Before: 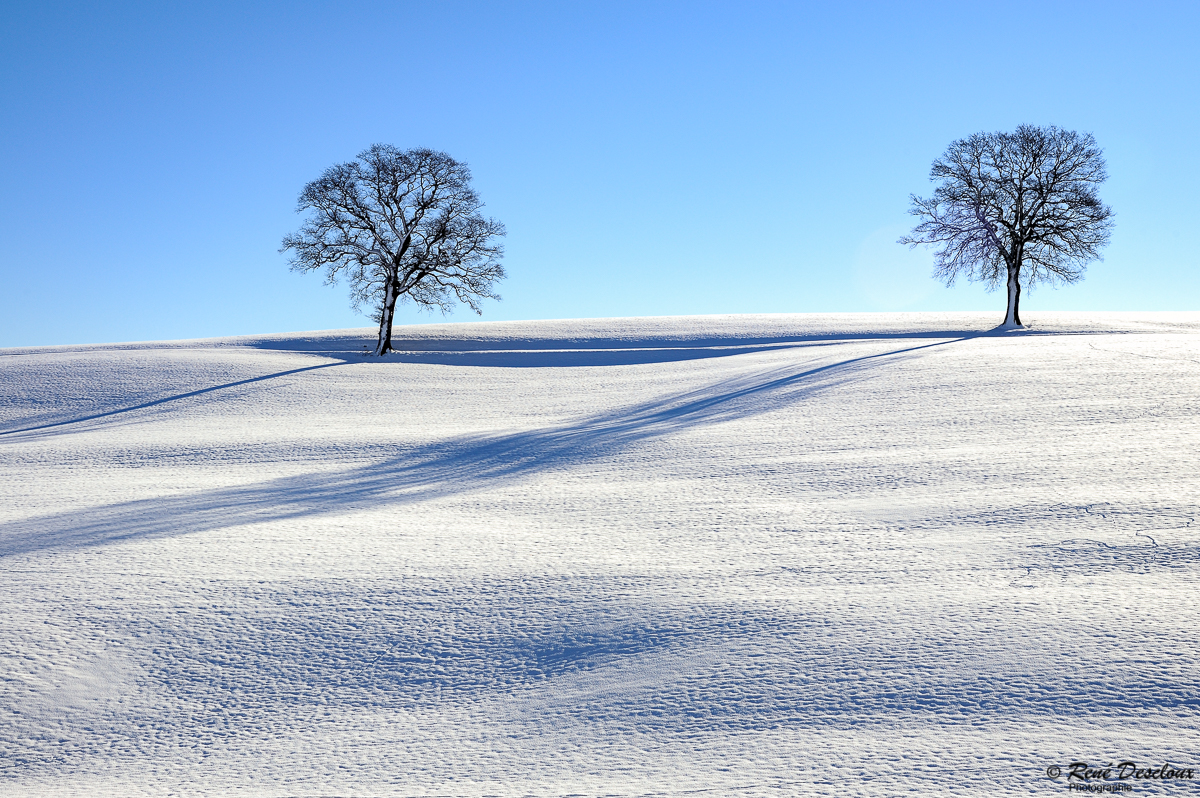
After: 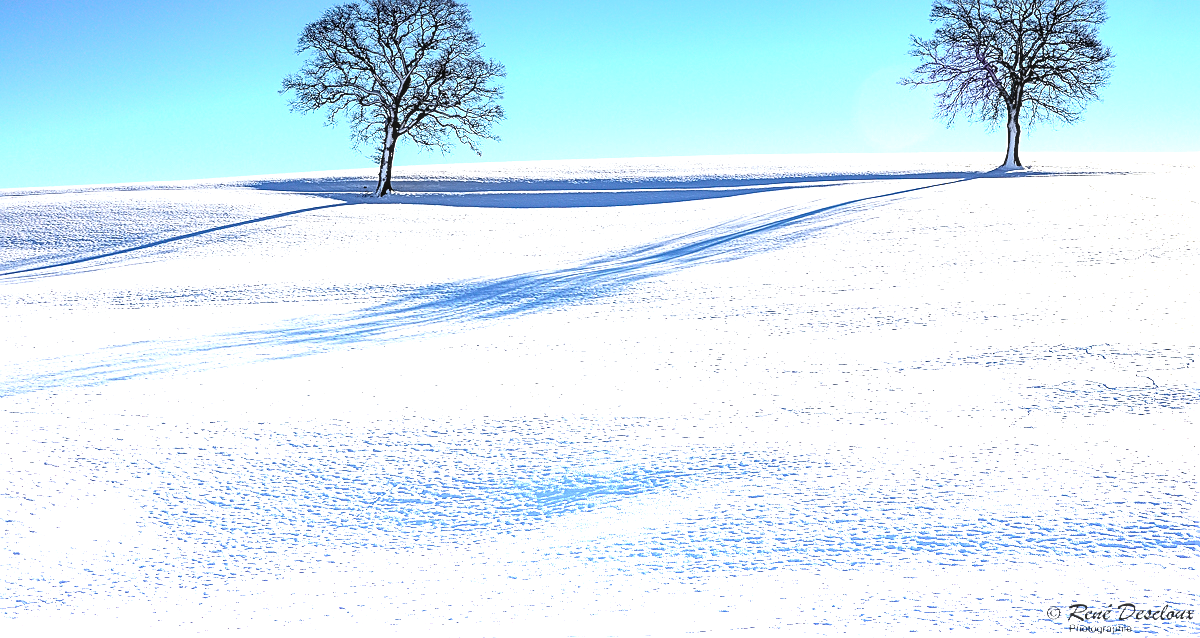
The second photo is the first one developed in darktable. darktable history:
local contrast: on, module defaults
crop and rotate: top 19.998%
graduated density: density -3.9 EV
sharpen: on, module defaults
tone curve: curves: ch0 [(0, 0) (0.051, 0.047) (0.102, 0.099) (0.232, 0.249) (0.462, 0.501) (0.698, 0.761) (0.908, 0.946) (1, 1)]; ch1 [(0, 0) (0.339, 0.298) (0.402, 0.363) (0.453, 0.413) (0.485, 0.469) (0.494, 0.493) (0.504, 0.501) (0.525, 0.533) (0.563, 0.591) (0.597, 0.631) (1, 1)]; ch2 [(0, 0) (0.48, 0.48) (0.504, 0.5) (0.539, 0.554) (0.59, 0.628) (0.642, 0.682) (0.824, 0.815) (1, 1)], color space Lab, independent channels, preserve colors none
levels: levels [0, 0.492, 0.984]
